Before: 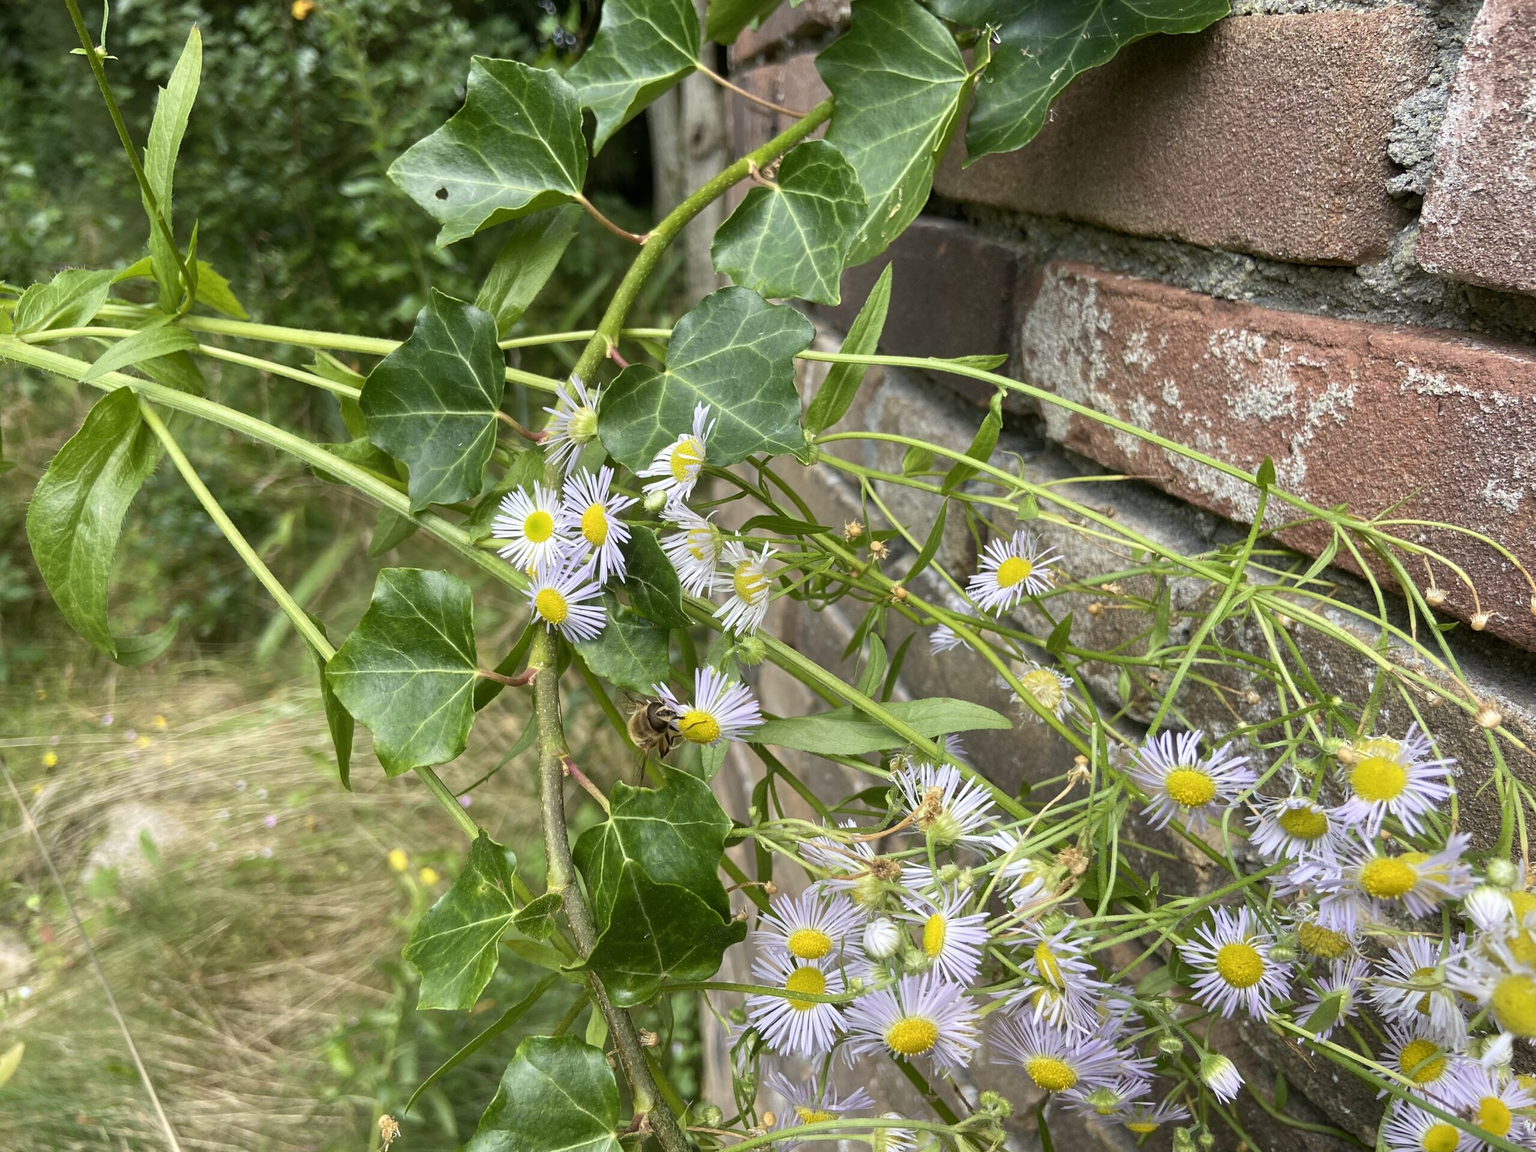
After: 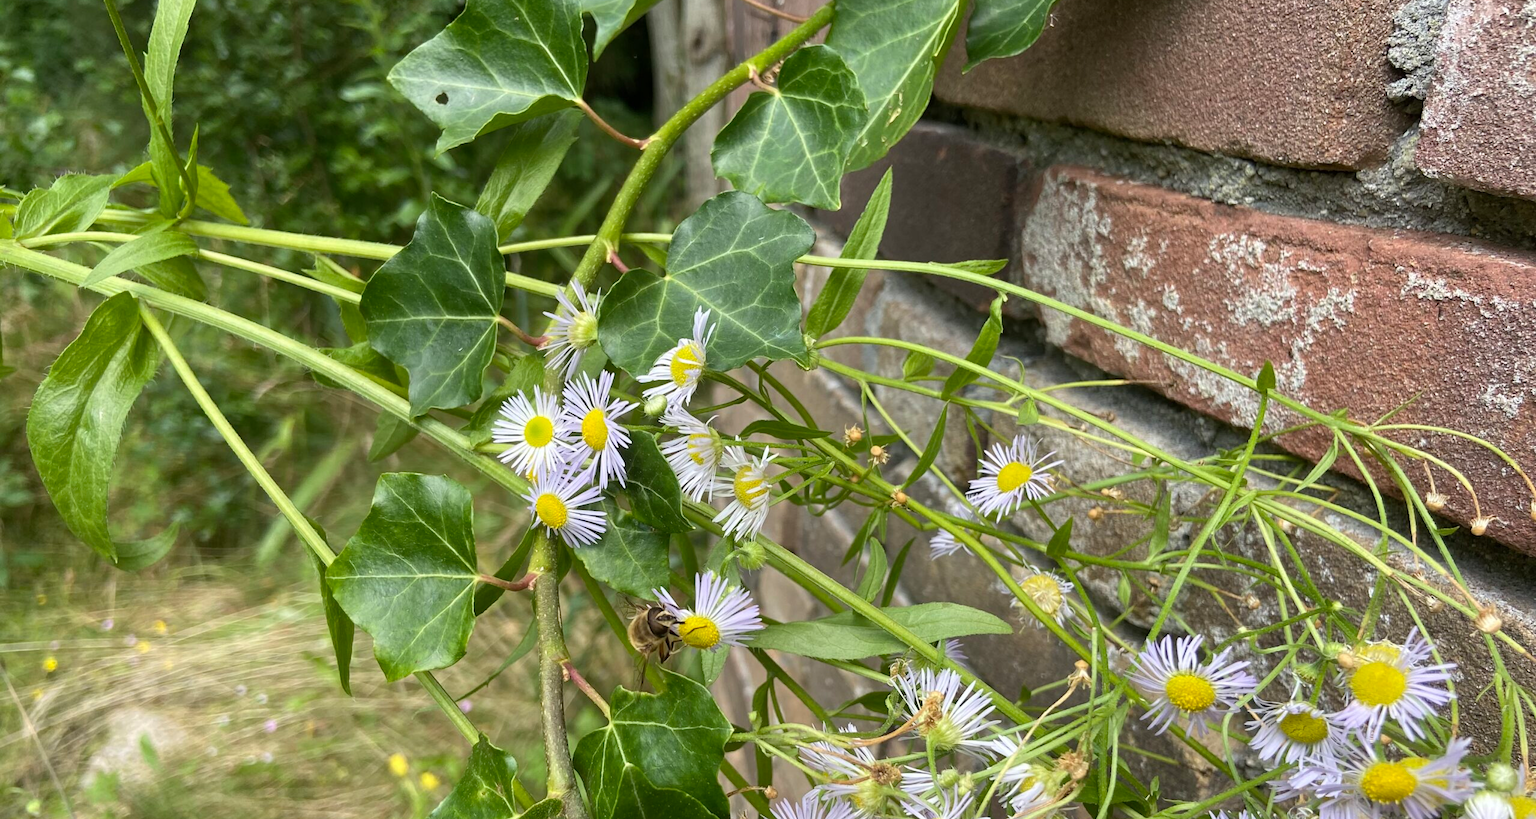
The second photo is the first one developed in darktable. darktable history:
crop and rotate: top 8.304%, bottom 20.524%
